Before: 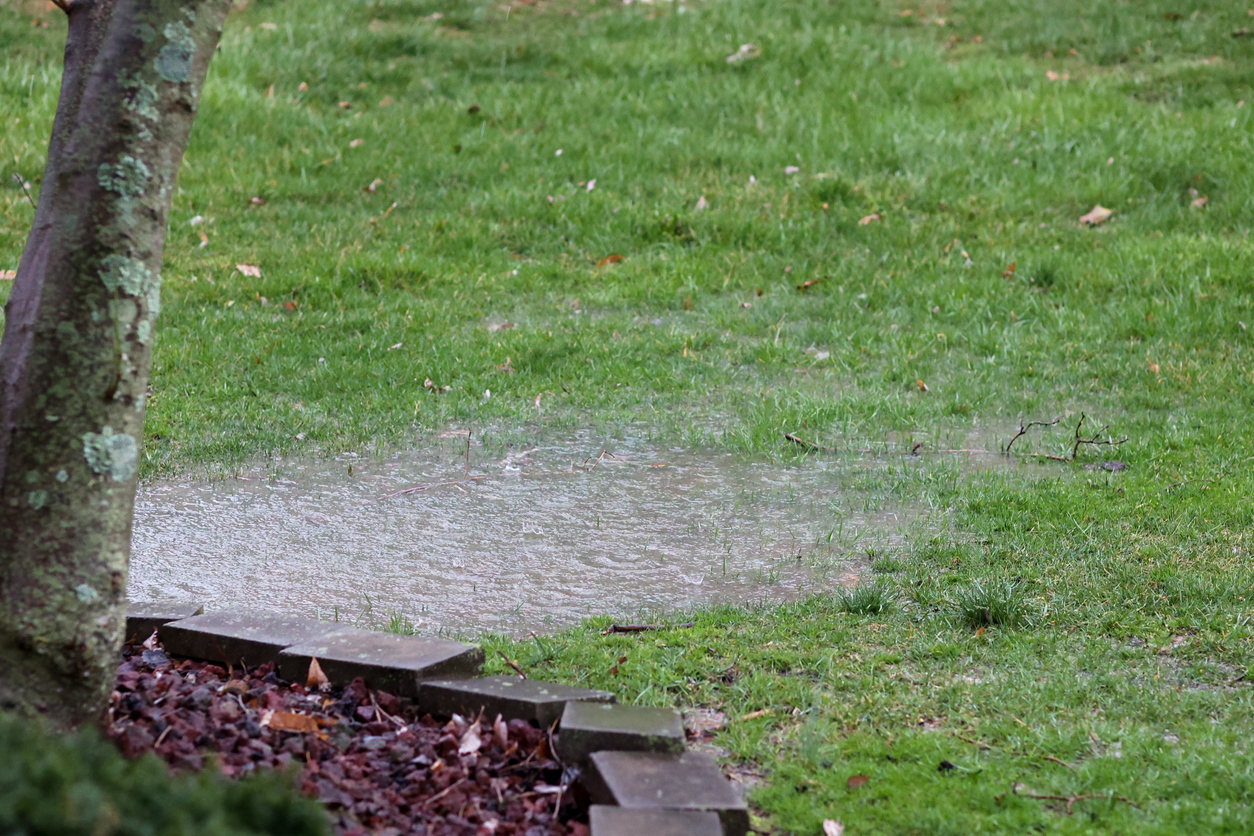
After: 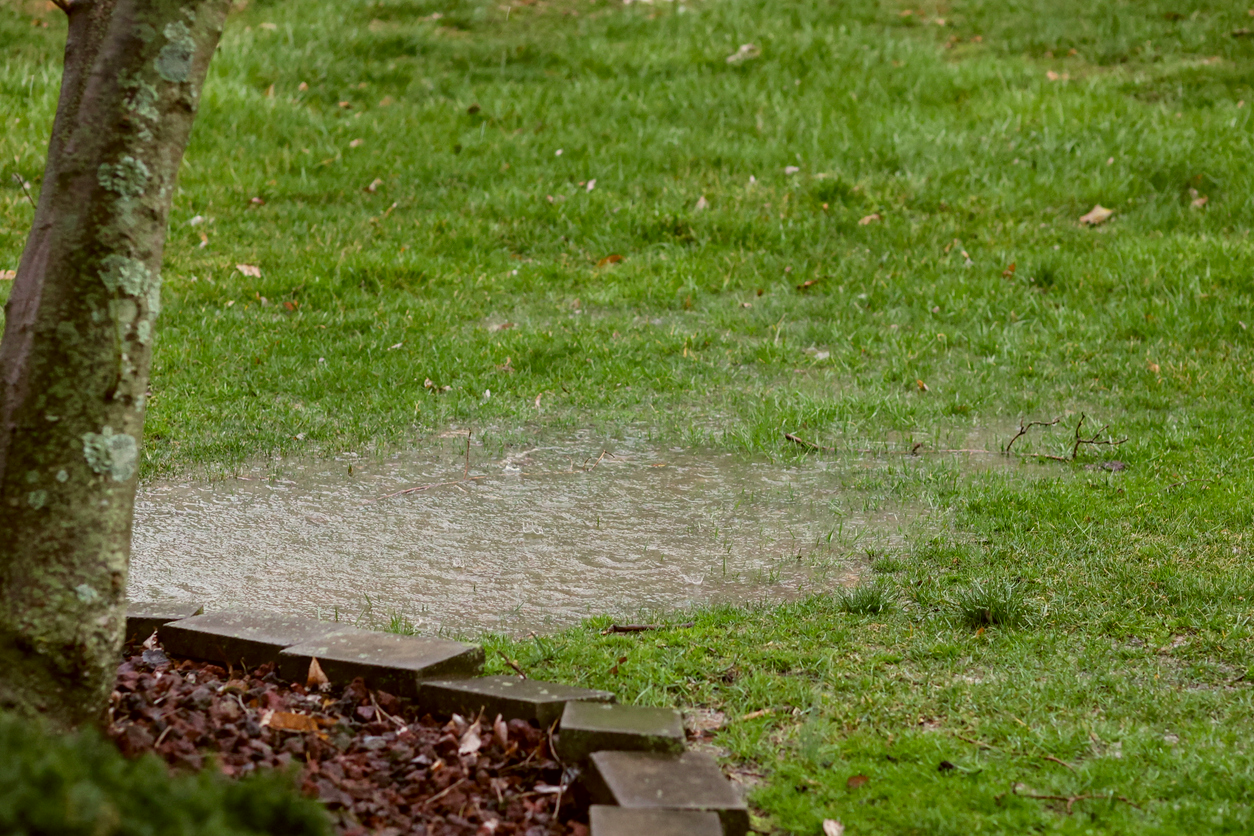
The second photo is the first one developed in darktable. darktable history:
color correction: highlights a* -1.43, highlights b* 10.12, shadows a* 0.395, shadows b* 19.35
exposure: exposure -0.293 EV, compensate highlight preservation false
local contrast: highlights 100%, shadows 100%, detail 120%, midtone range 0.2
